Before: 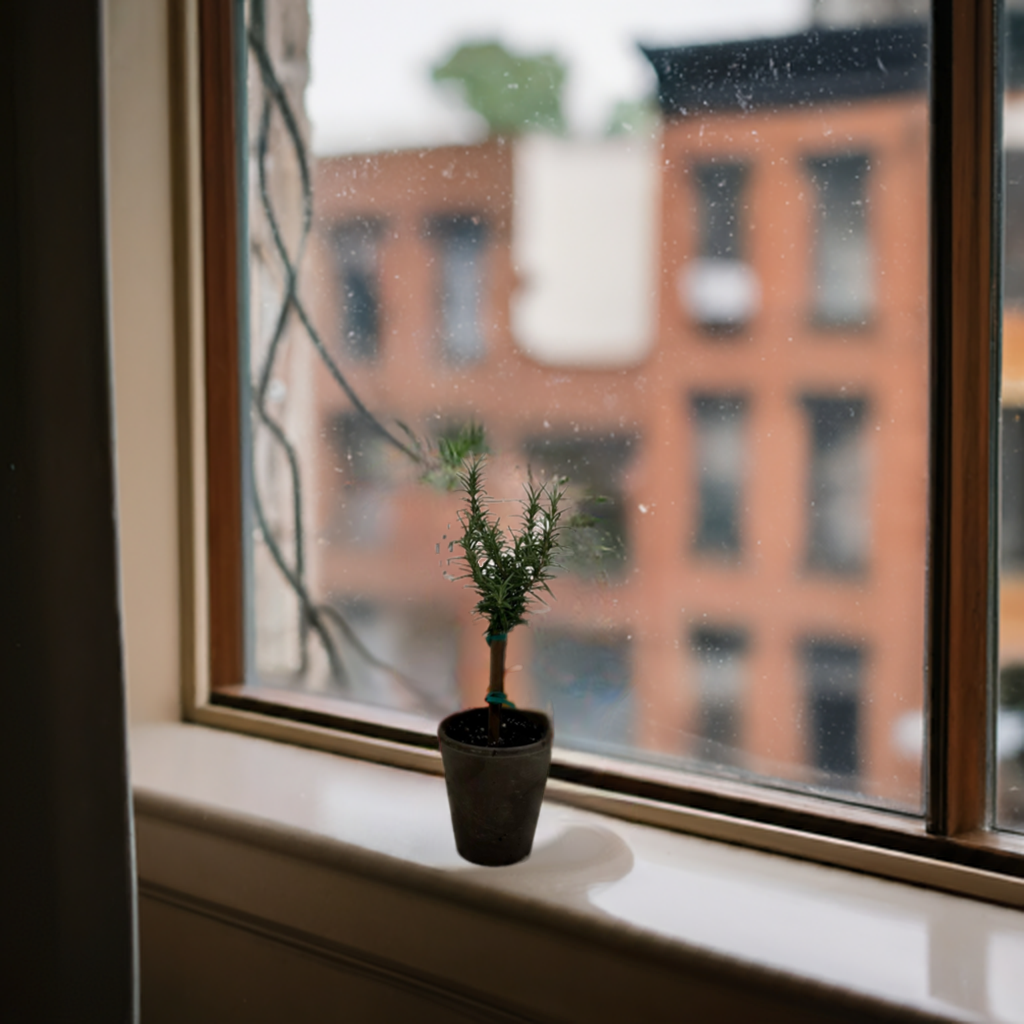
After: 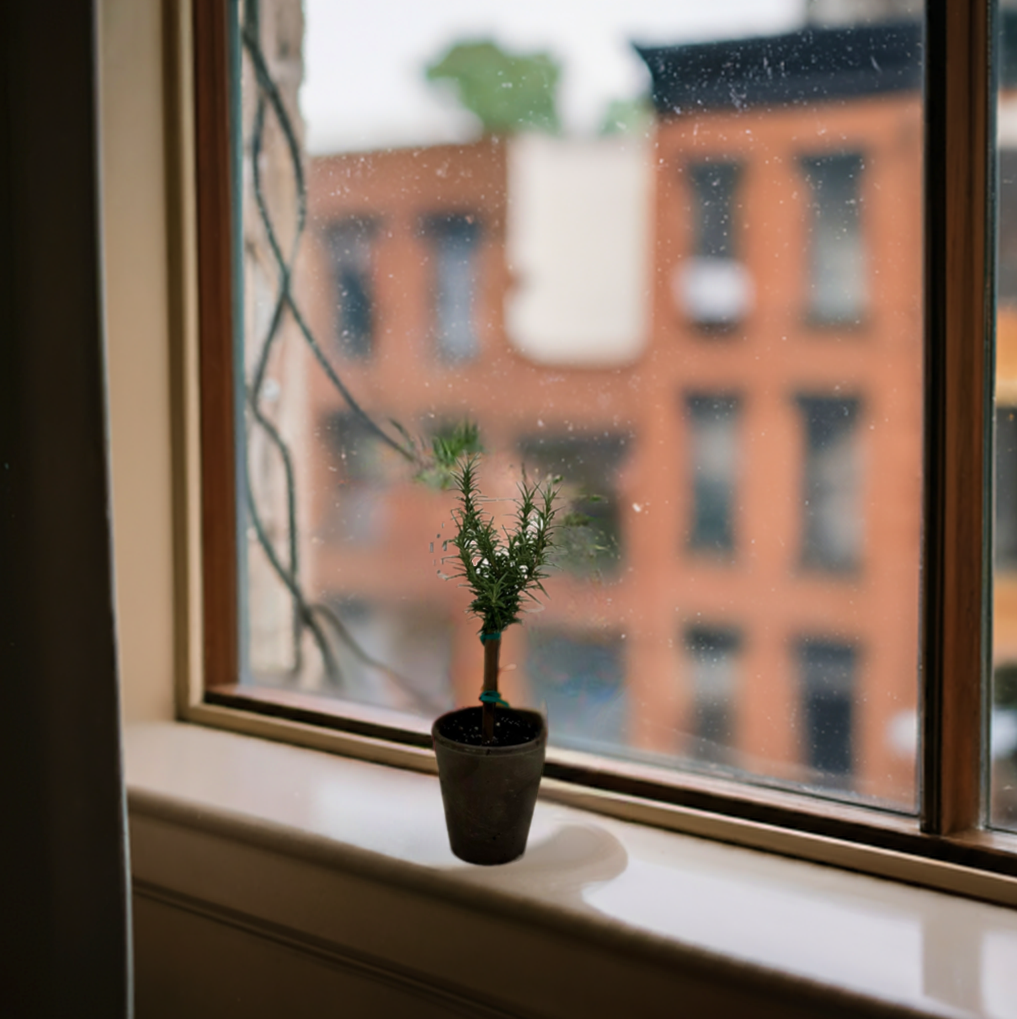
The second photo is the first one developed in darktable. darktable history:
crop and rotate: left 0.614%, top 0.179%, bottom 0.309%
velvia: strength 29%
